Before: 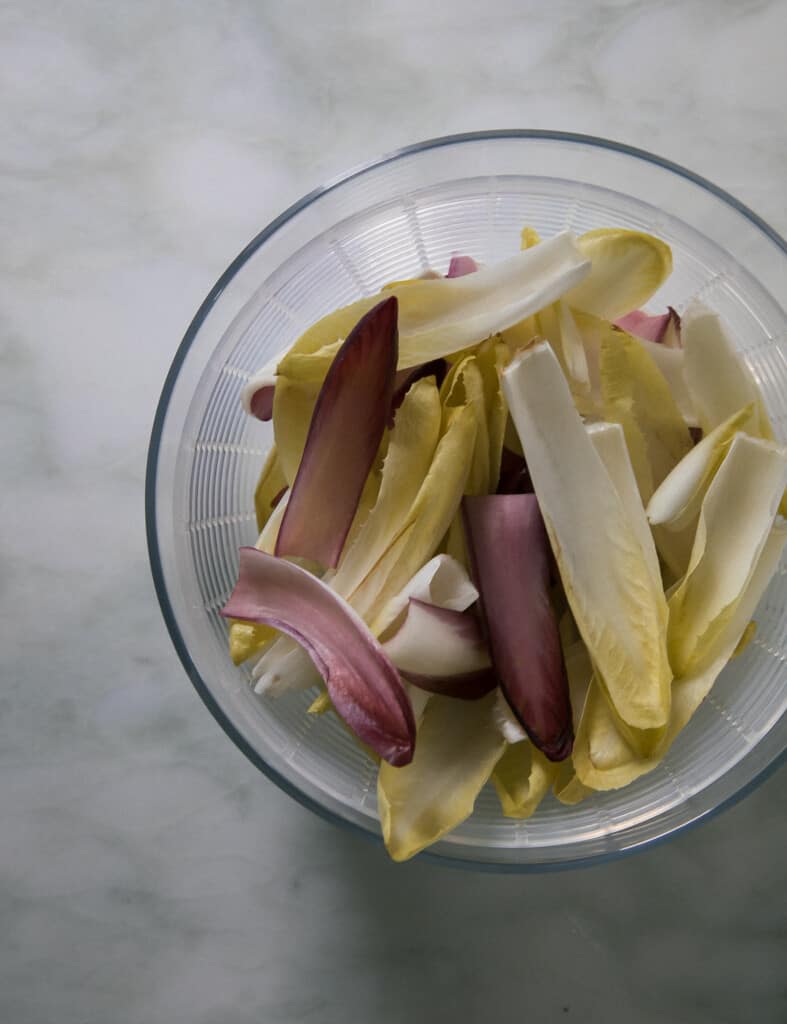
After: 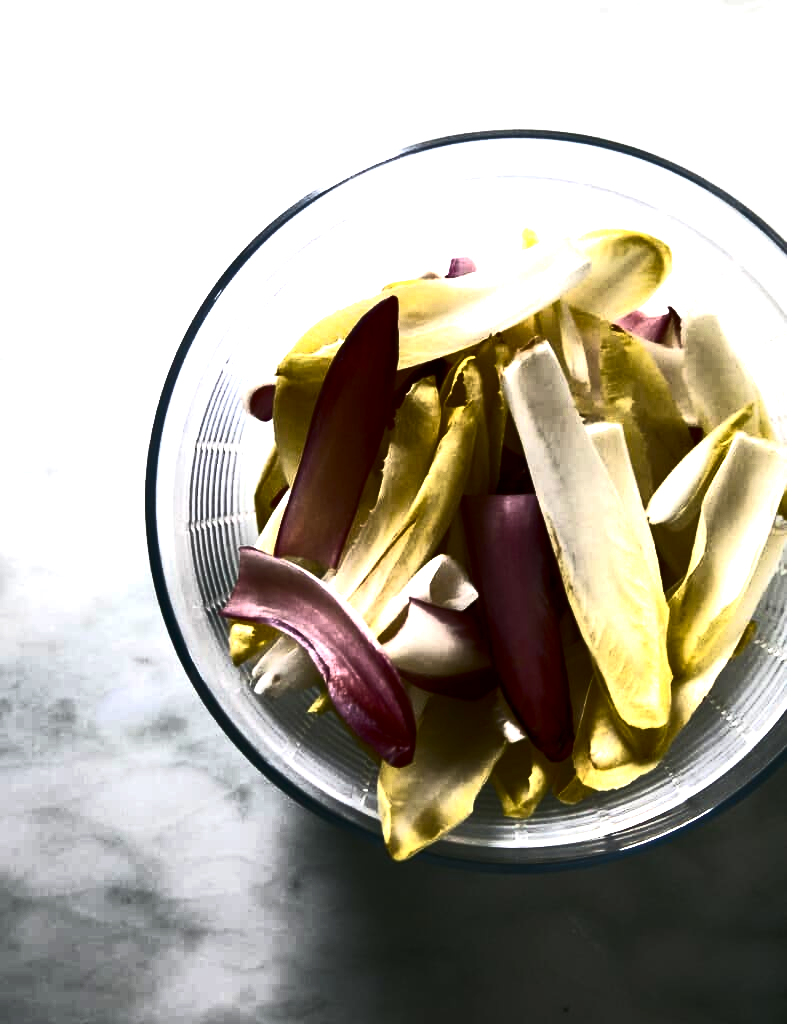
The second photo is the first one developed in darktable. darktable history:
exposure: exposure 1.223 EV, compensate highlight preservation false
tone equalizer: -8 EV -0.417 EV, -7 EV -0.389 EV, -6 EV -0.333 EV, -5 EV -0.222 EV, -3 EV 0.222 EV, -2 EV 0.333 EV, -1 EV 0.389 EV, +0 EV 0.417 EV, edges refinement/feathering 500, mask exposure compensation -1.57 EV, preserve details no
contrast brightness saturation: contrast 0.19, brightness -0.24, saturation 0.11
base curve: curves: ch0 [(0, 0) (0.564, 0.291) (0.802, 0.731) (1, 1)]
